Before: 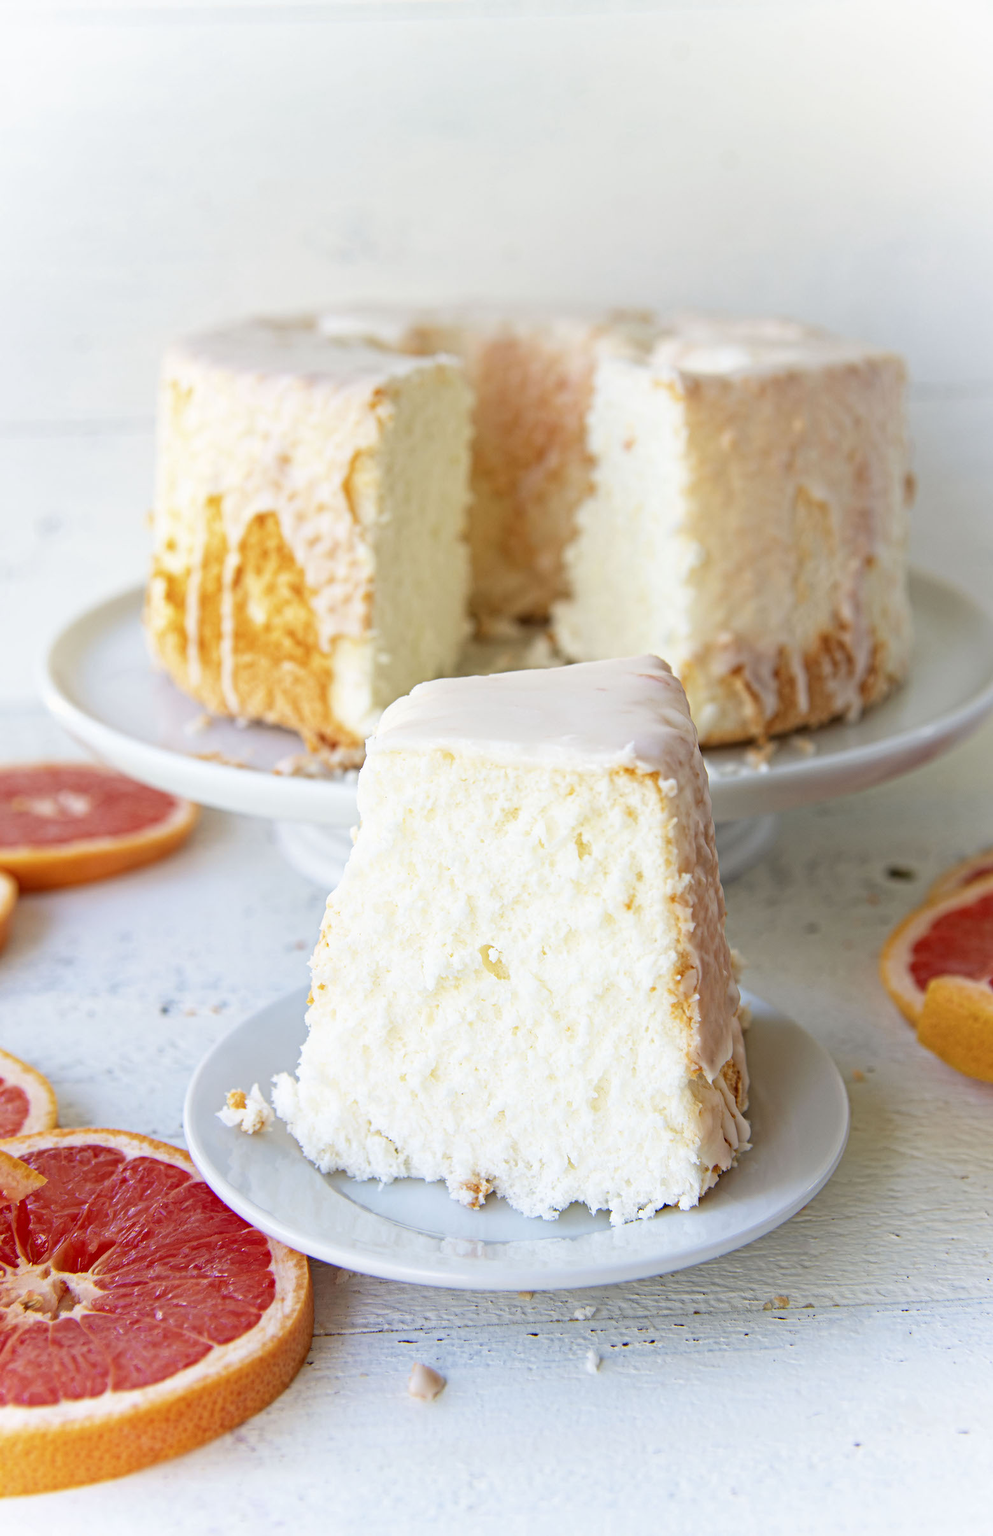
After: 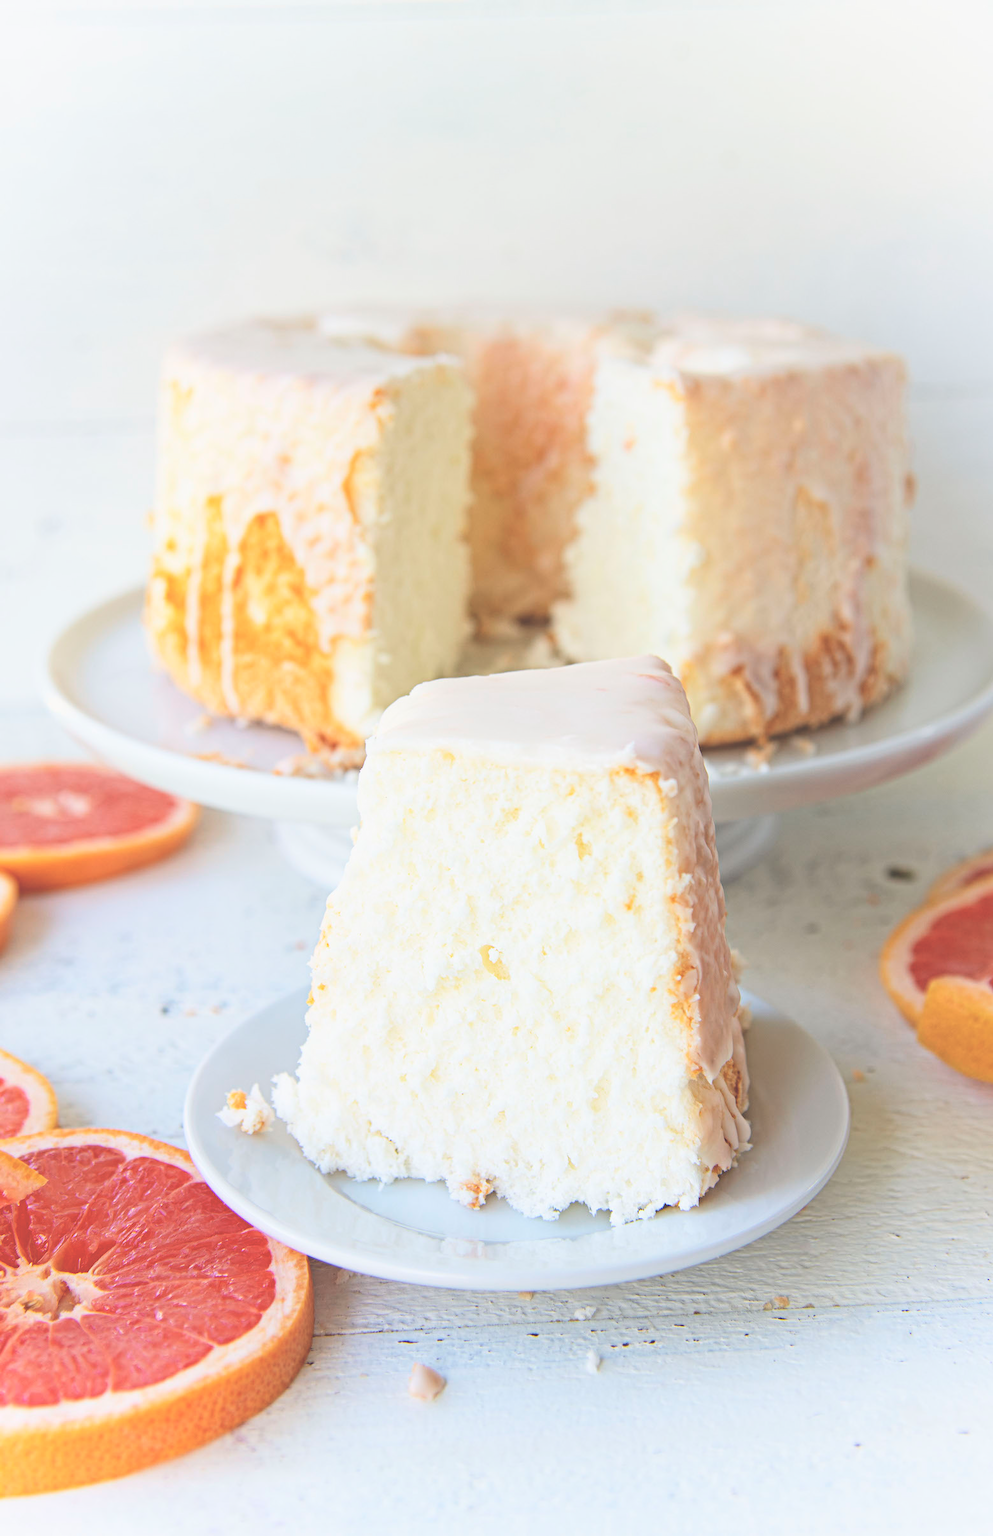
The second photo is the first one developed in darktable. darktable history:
contrast brightness saturation: contrast 0.14, brightness 0.21
exposure: black level correction -0.025, exposure -0.117 EV, compensate highlight preservation false
